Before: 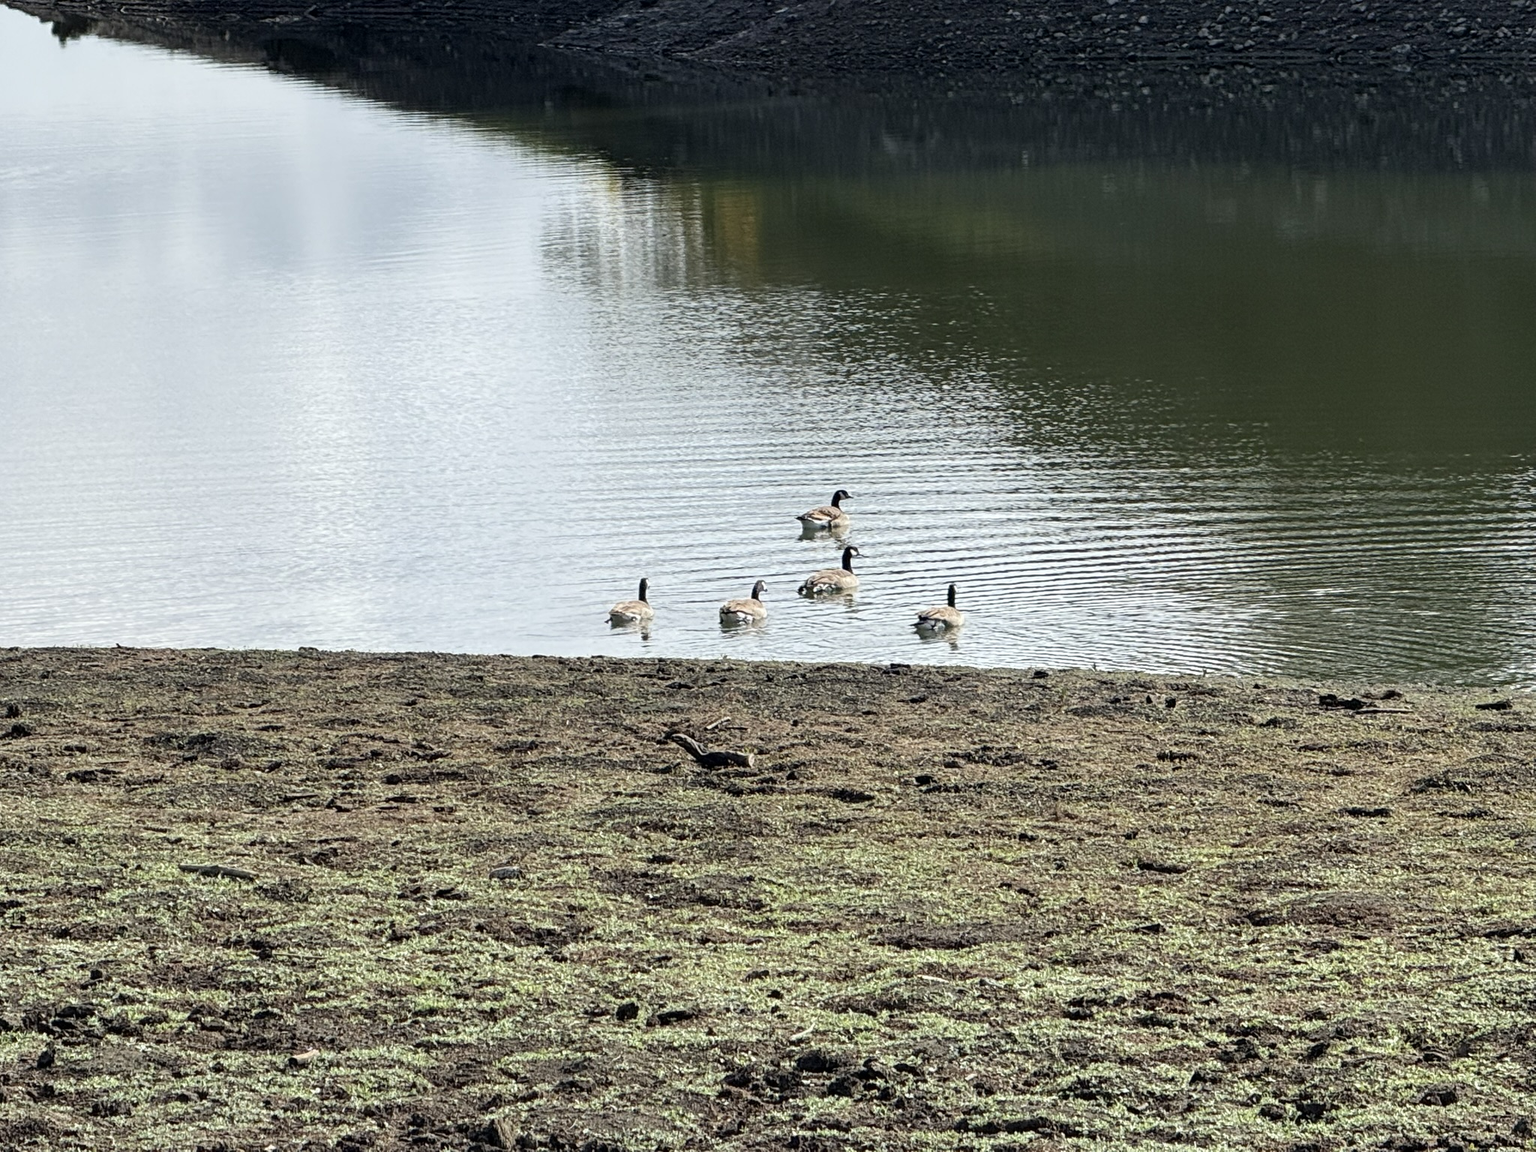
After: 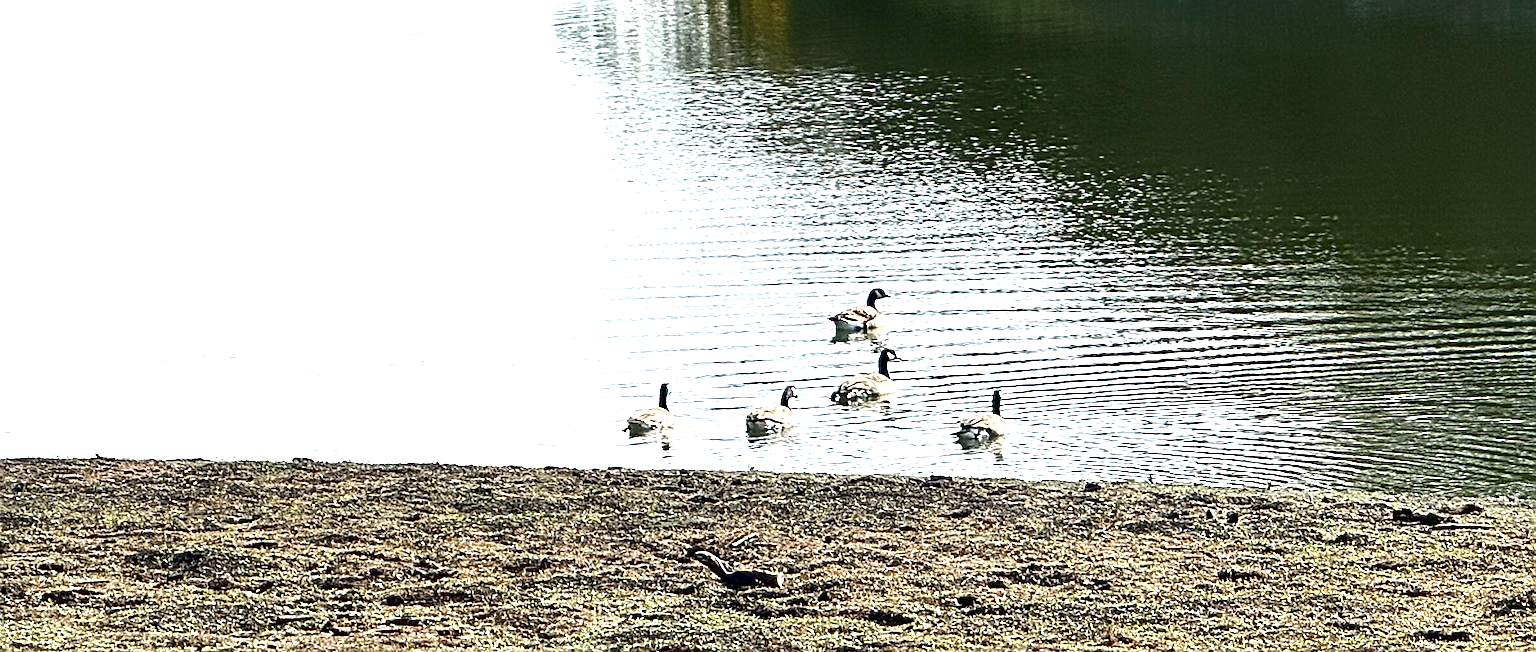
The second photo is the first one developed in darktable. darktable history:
crop: left 1.826%, top 19.362%, right 5.421%, bottom 28.035%
exposure: black level correction 0, exposure 1.126 EV, compensate exposure bias true, compensate highlight preservation false
contrast brightness saturation: contrast 0.104, brightness -0.274, saturation 0.142
sharpen: amount 0.497
